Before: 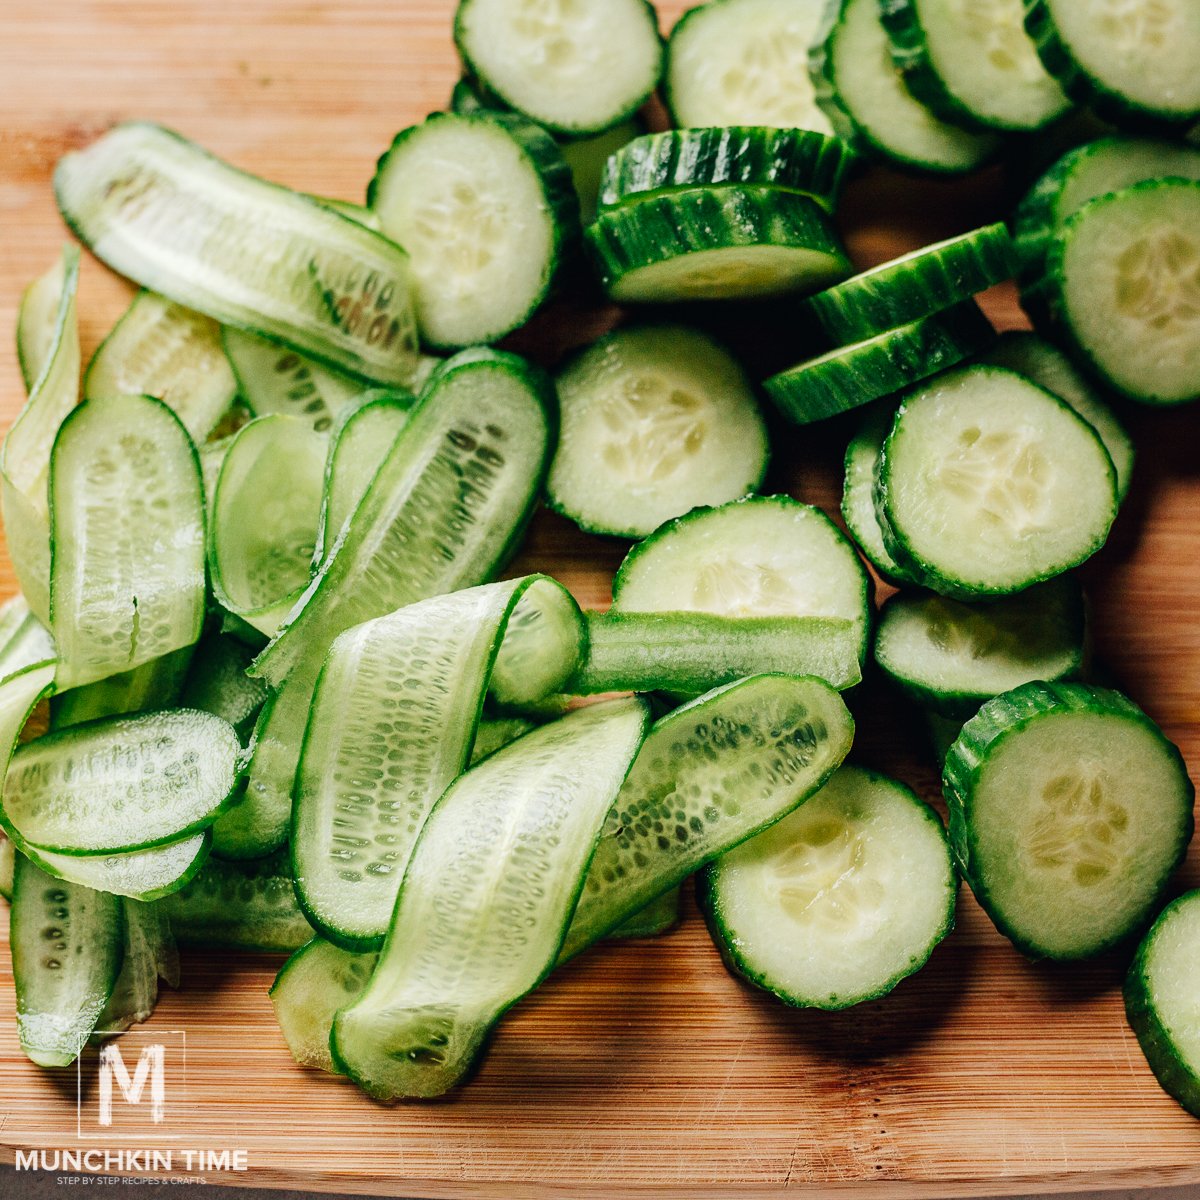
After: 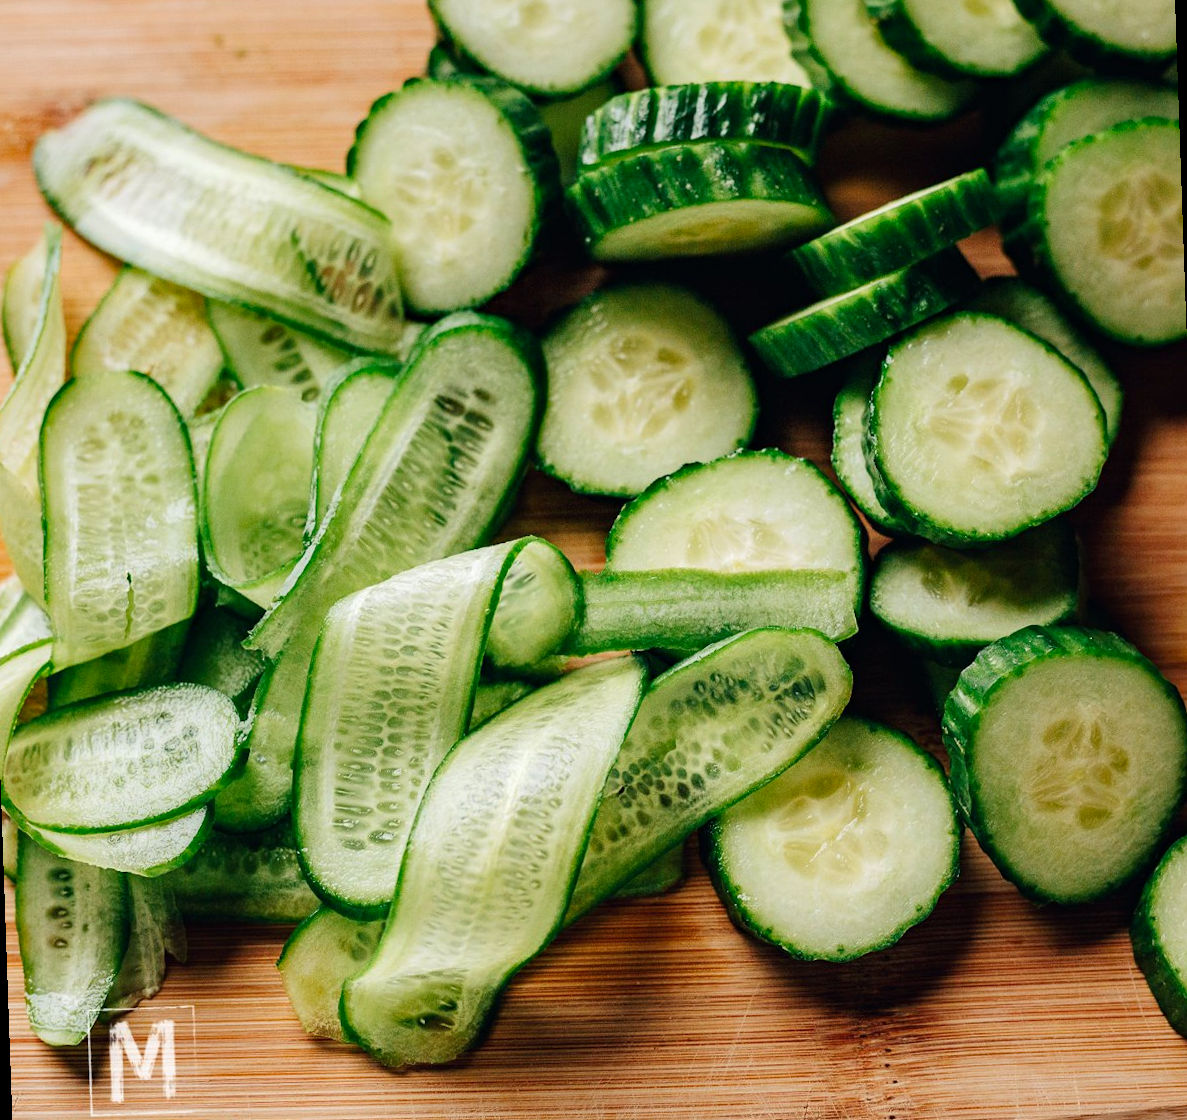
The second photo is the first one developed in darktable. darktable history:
haze removal: compatibility mode true, adaptive false
rotate and perspective: rotation -2°, crop left 0.022, crop right 0.978, crop top 0.049, crop bottom 0.951
